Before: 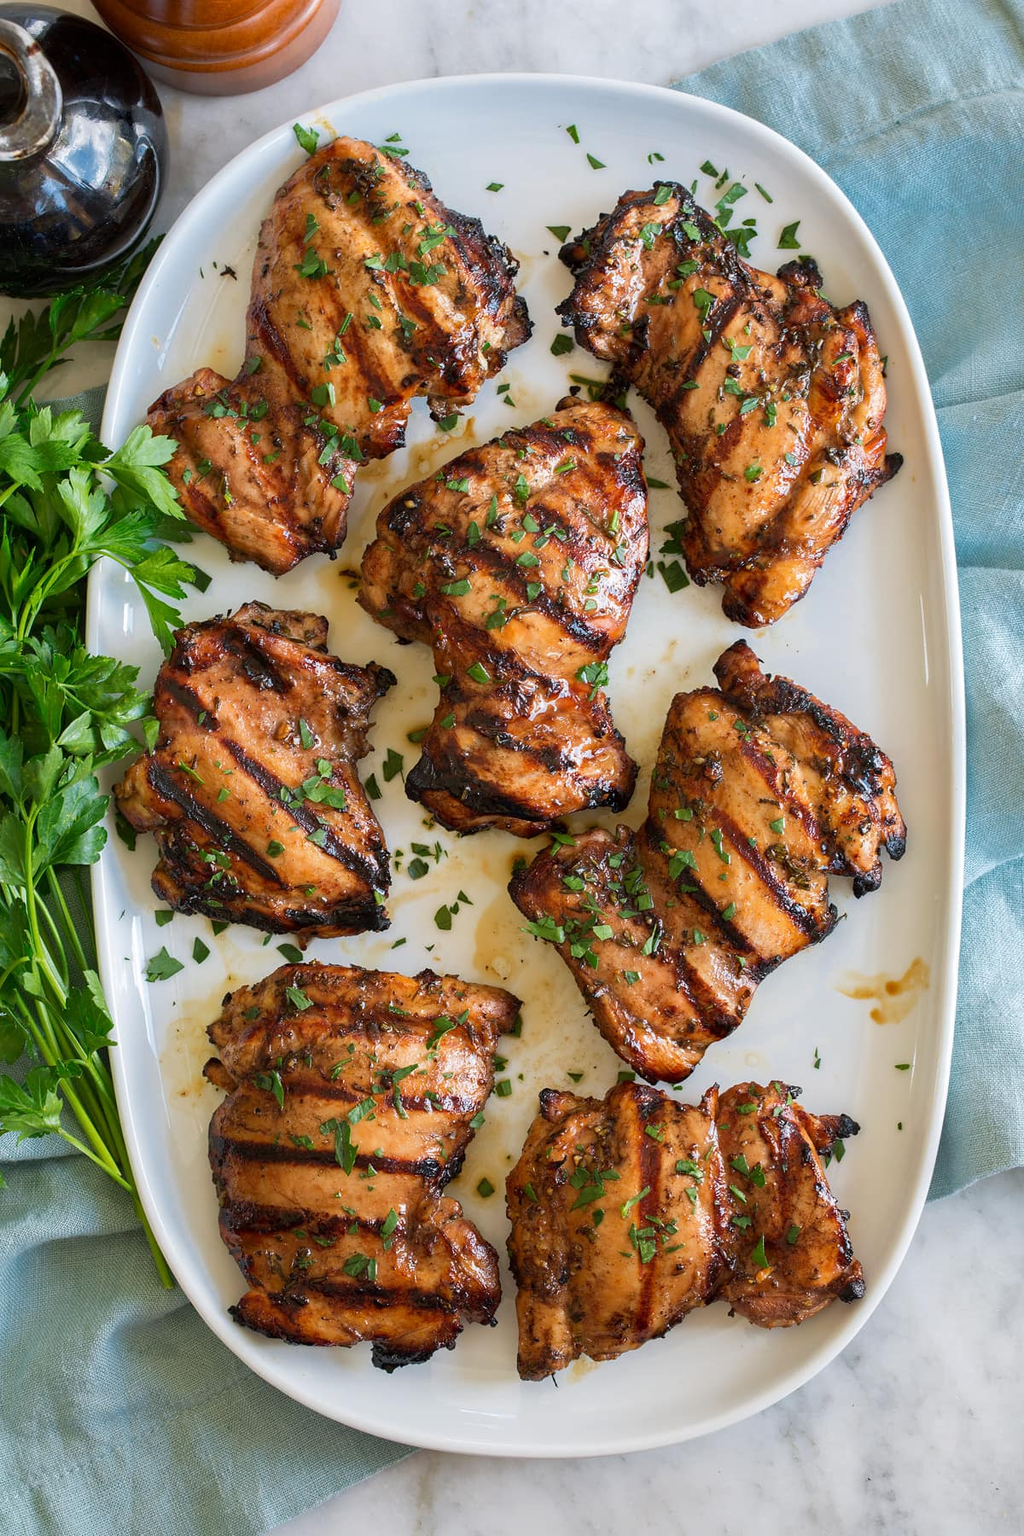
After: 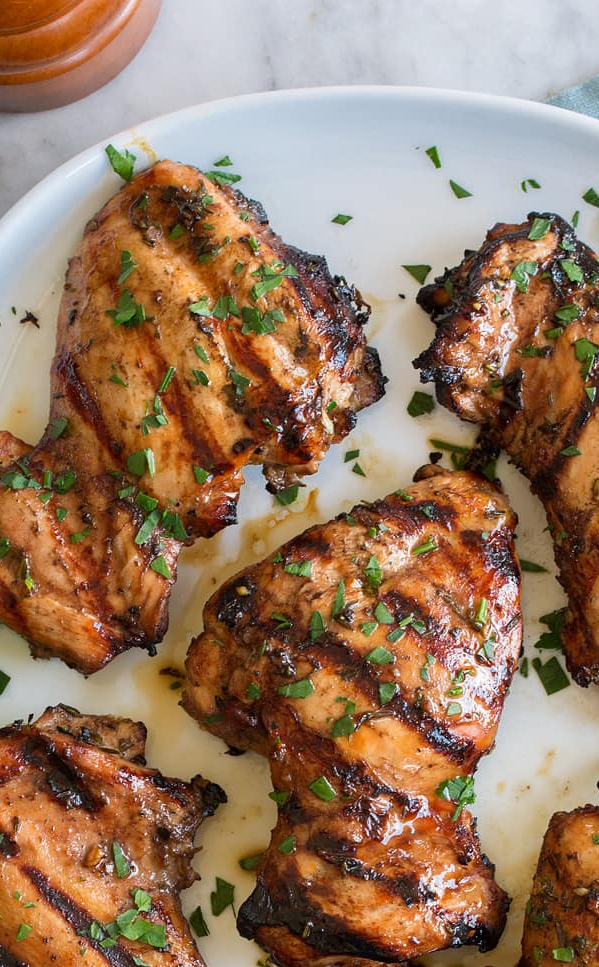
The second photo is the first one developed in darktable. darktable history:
crop: left 19.839%, right 30.236%, bottom 46.248%
